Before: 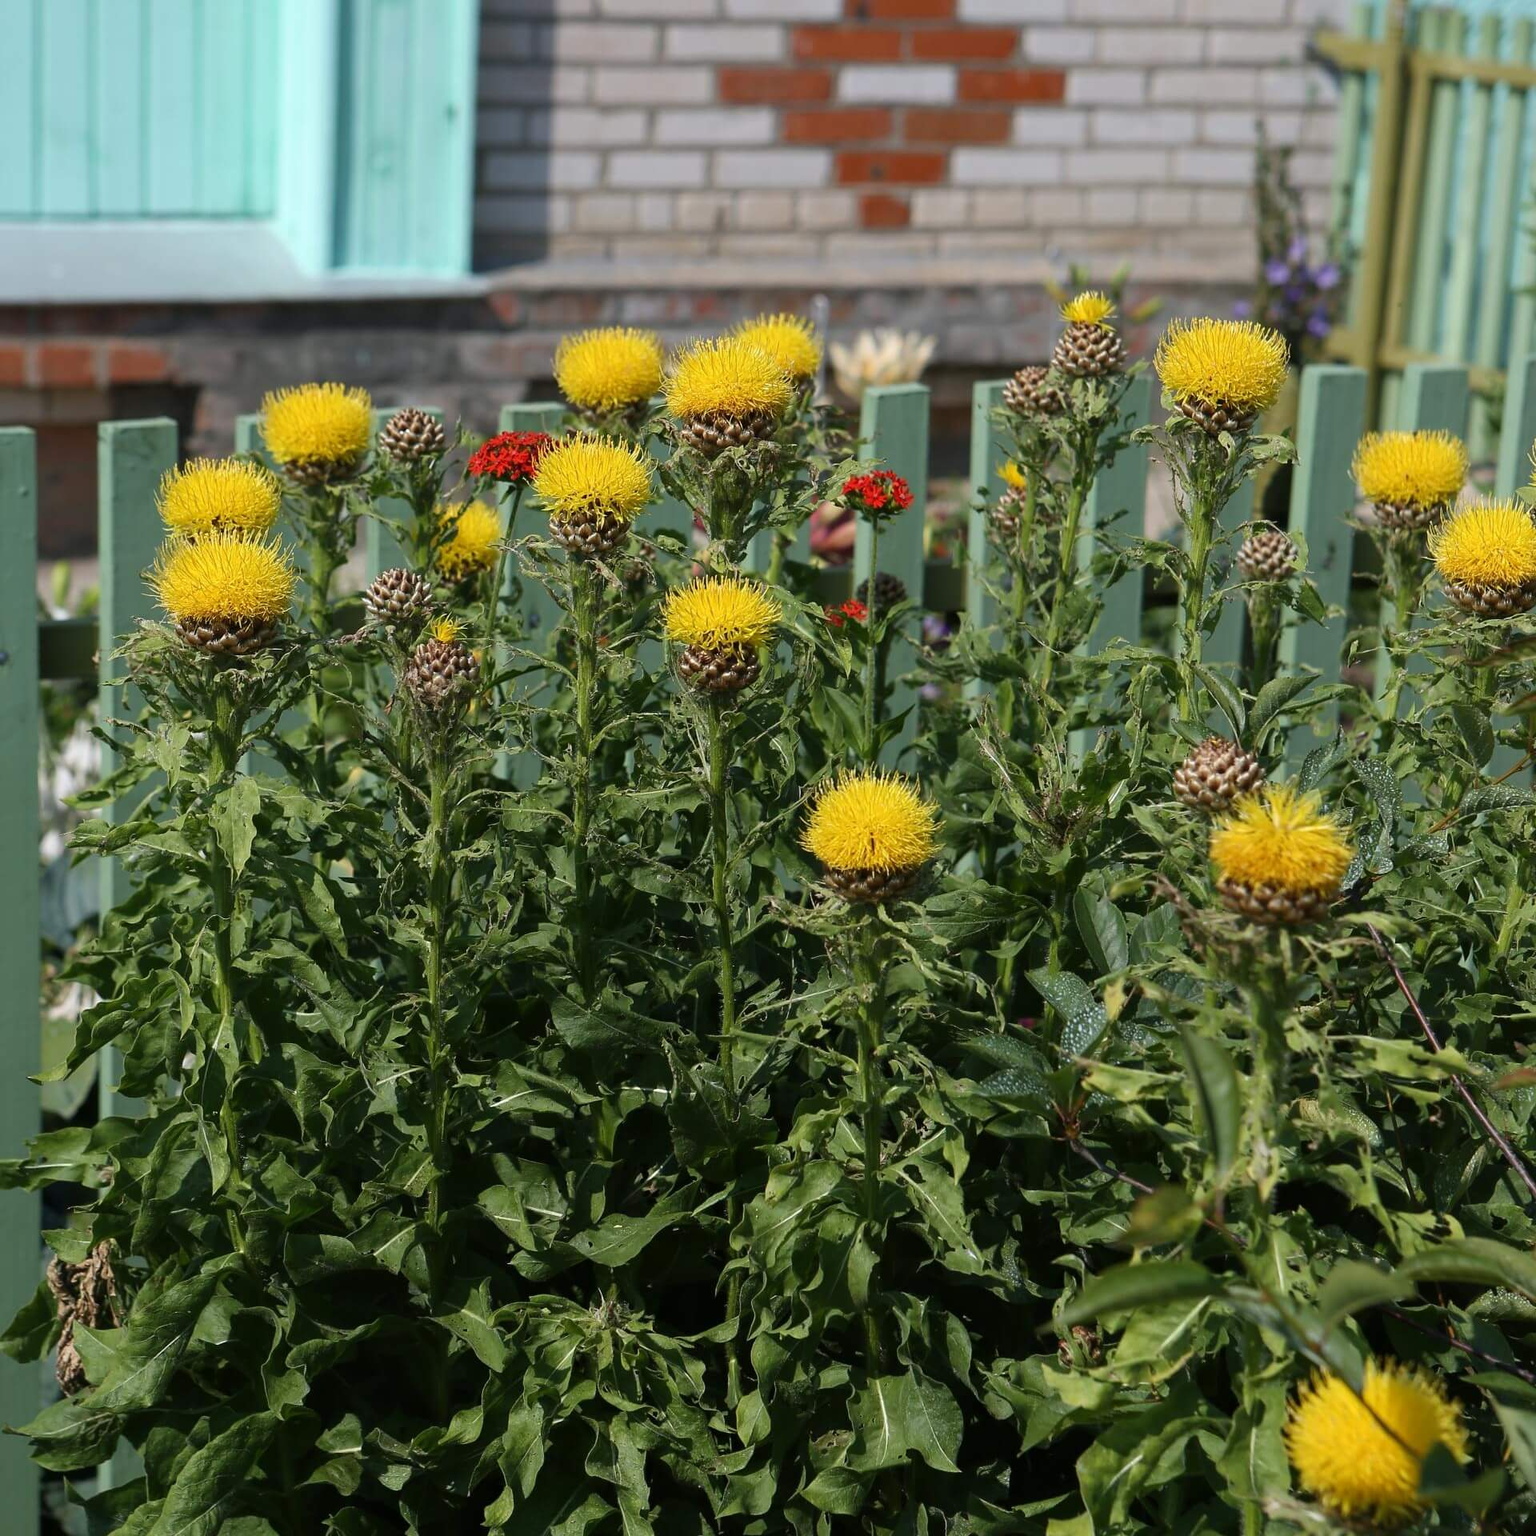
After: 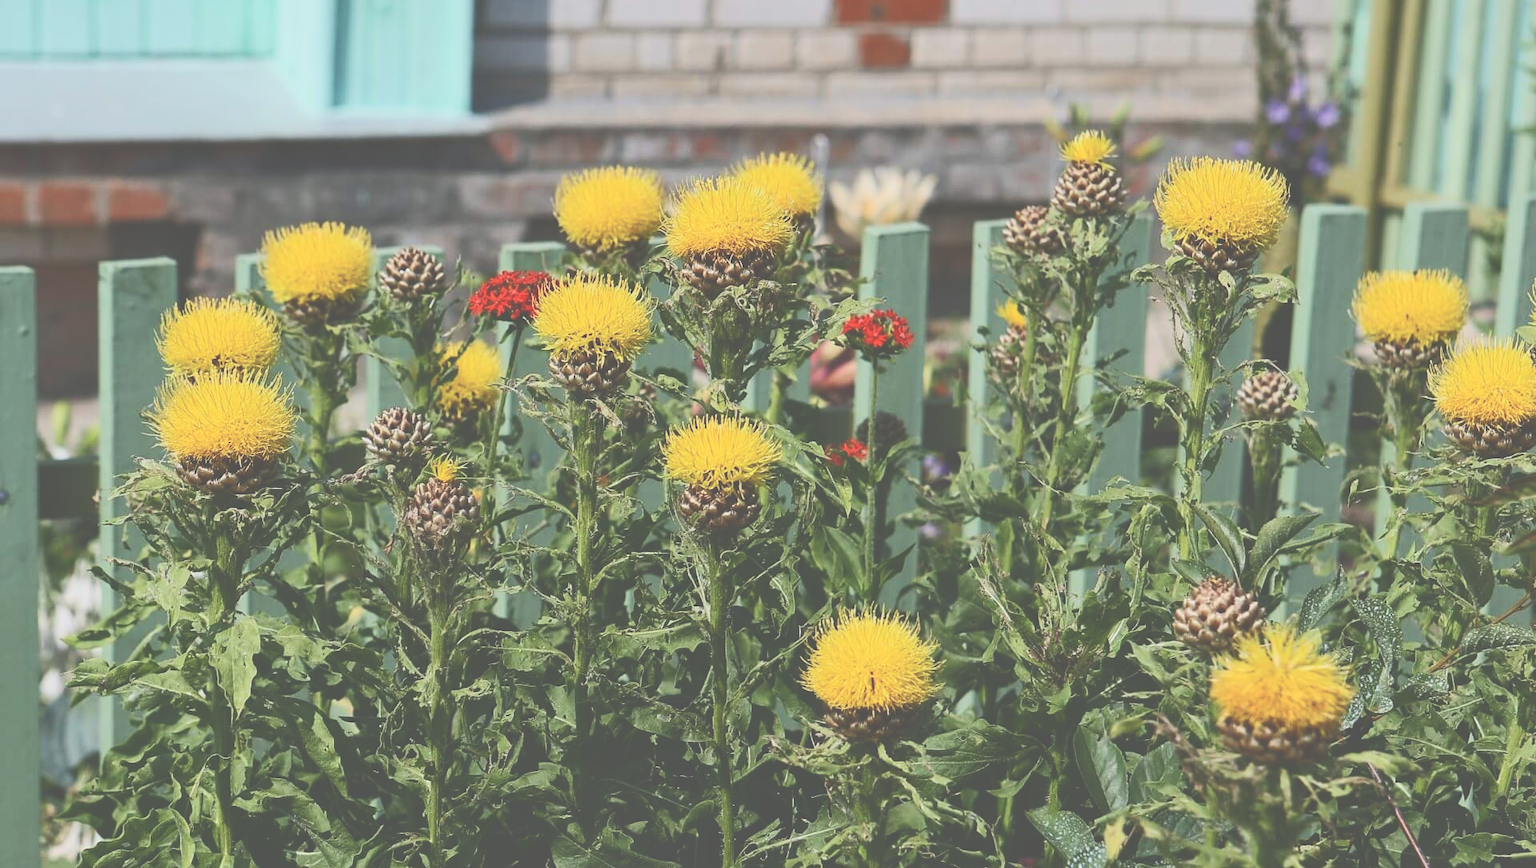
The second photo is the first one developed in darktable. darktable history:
tone curve: curves: ch0 [(0, 0) (0.003, 0.334) (0.011, 0.338) (0.025, 0.338) (0.044, 0.338) (0.069, 0.339) (0.1, 0.342) (0.136, 0.343) (0.177, 0.349) (0.224, 0.36) (0.277, 0.385) (0.335, 0.42) (0.399, 0.465) (0.468, 0.535) (0.543, 0.632) (0.623, 0.73) (0.709, 0.814) (0.801, 0.879) (0.898, 0.935) (1, 1)], color space Lab, independent channels, preserve colors none
shadows and highlights: shadows 52.19, highlights -28.66, soften with gaussian
crop and rotate: top 10.52%, bottom 32.939%
filmic rgb: black relative exposure -7.72 EV, white relative exposure 4.44 EV, target black luminance 0%, hardness 3.76, latitude 50.55%, contrast 1.073, highlights saturation mix 9.04%, shadows ↔ highlights balance -0.28%
exposure: black level correction -0.039, exposure 0.06 EV, compensate highlight preservation false
